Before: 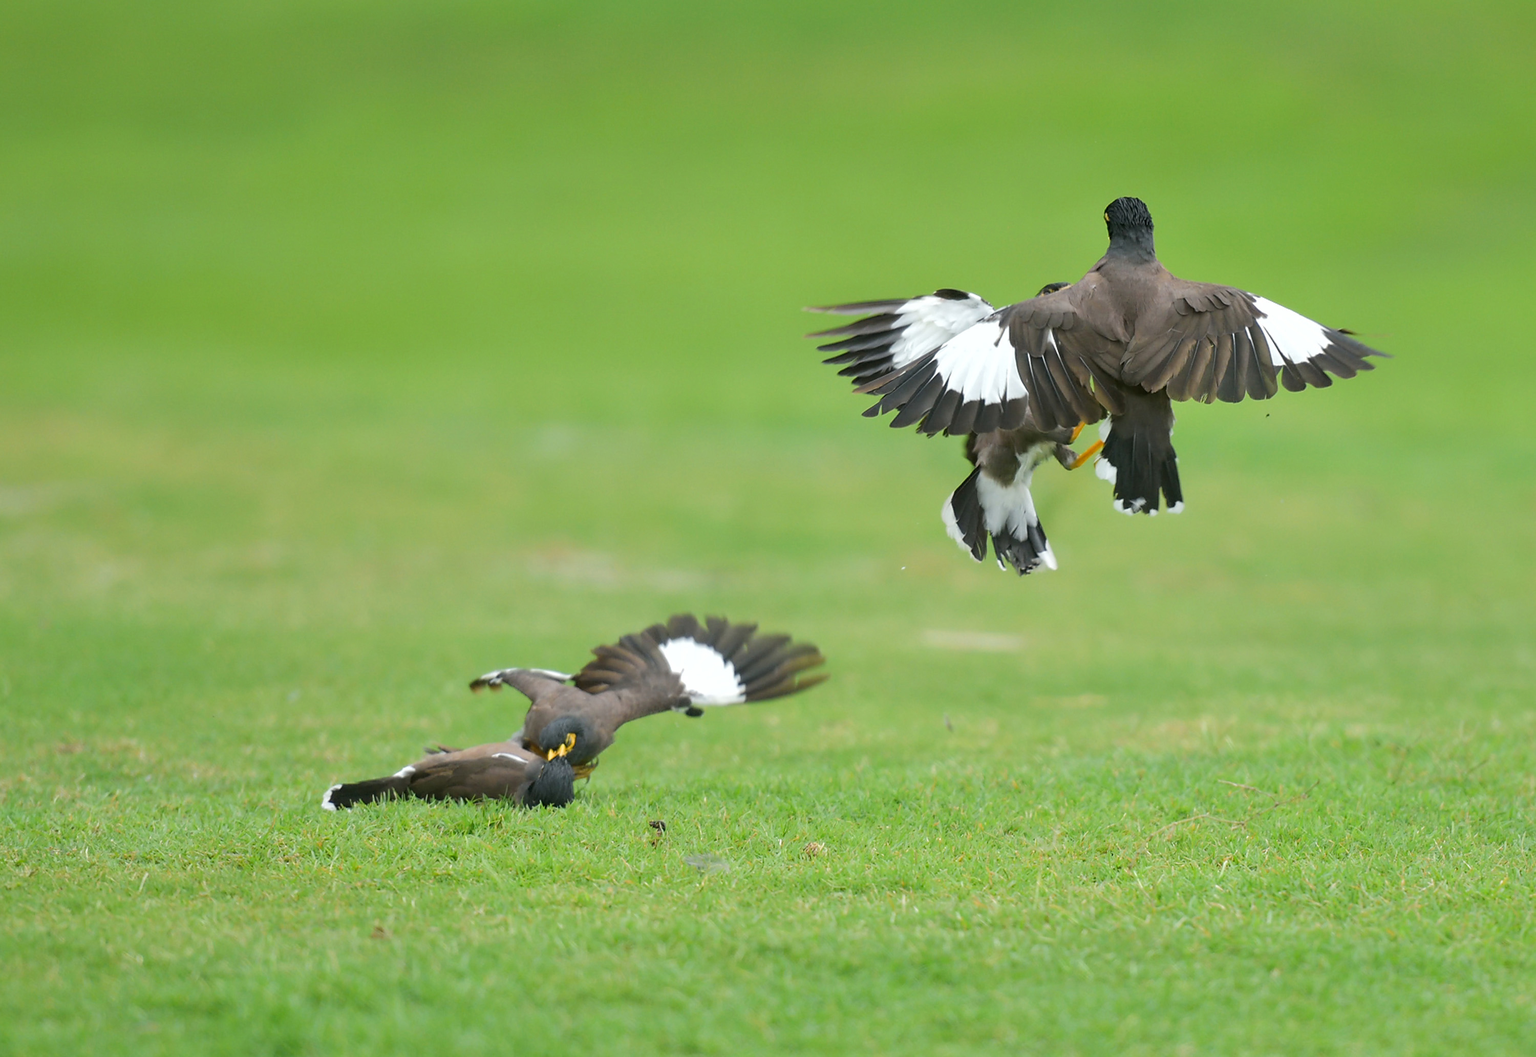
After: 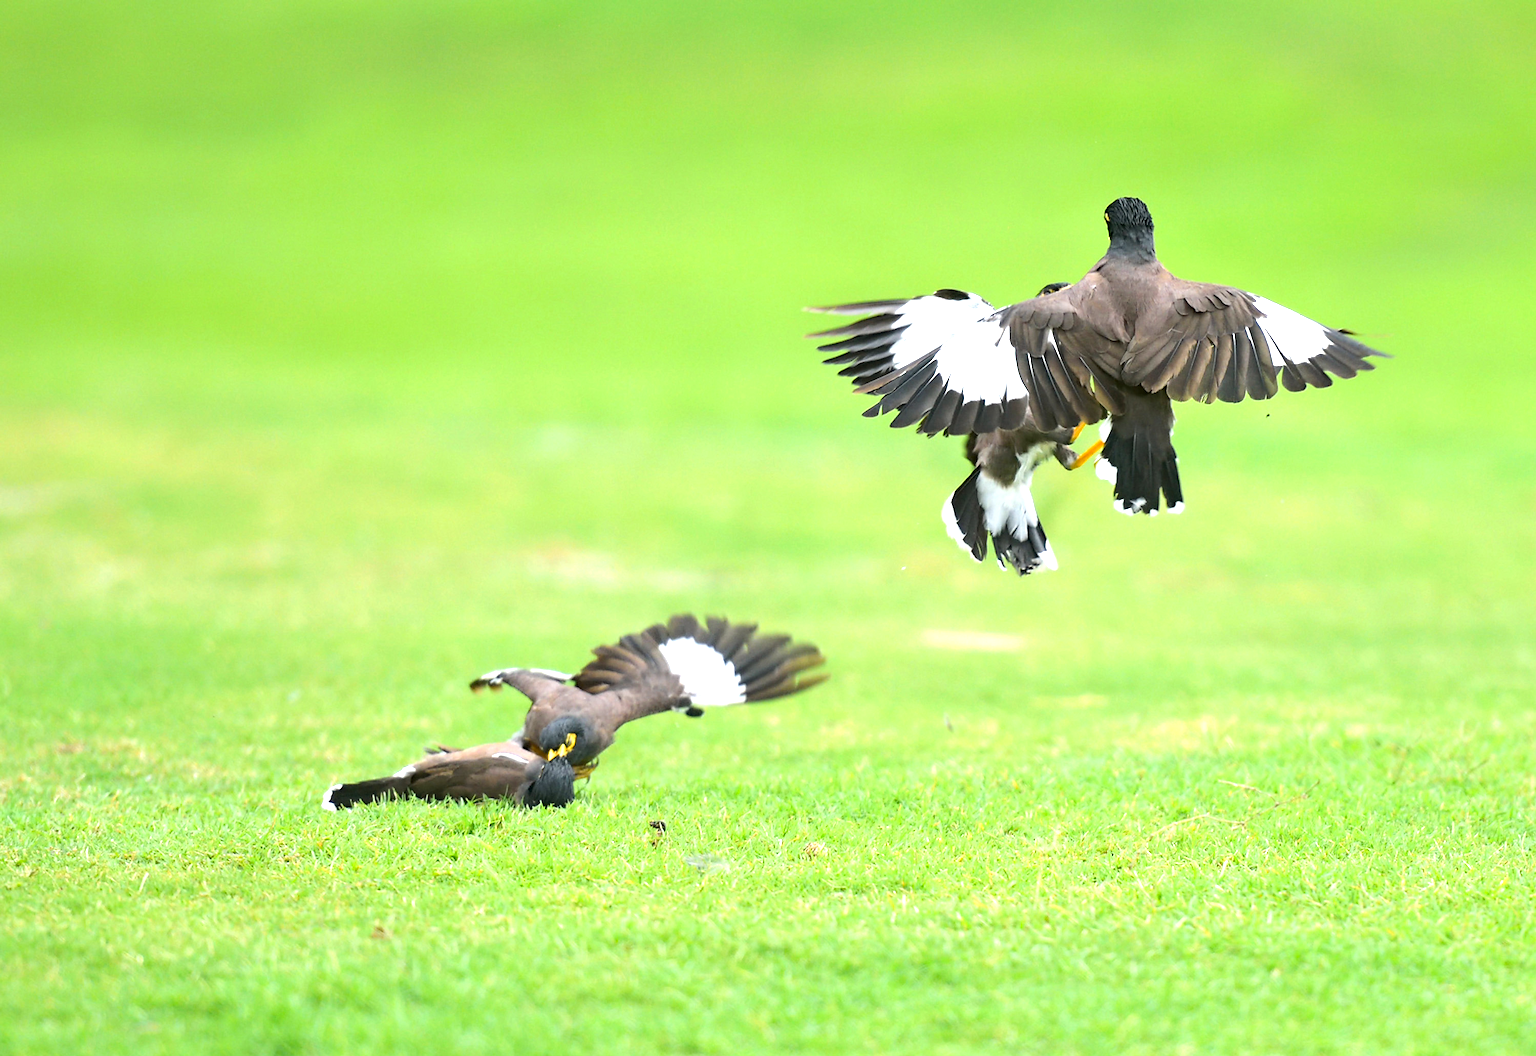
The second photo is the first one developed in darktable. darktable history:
exposure: exposure 0.805 EV, compensate highlight preservation false
haze removal: compatibility mode true
tone equalizer: -8 EV -0.392 EV, -7 EV -0.391 EV, -6 EV -0.315 EV, -5 EV -0.209 EV, -3 EV 0.247 EV, -2 EV 0.329 EV, -1 EV 0.373 EV, +0 EV 0.425 EV, edges refinement/feathering 500, mask exposure compensation -1.57 EV, preserve details no
